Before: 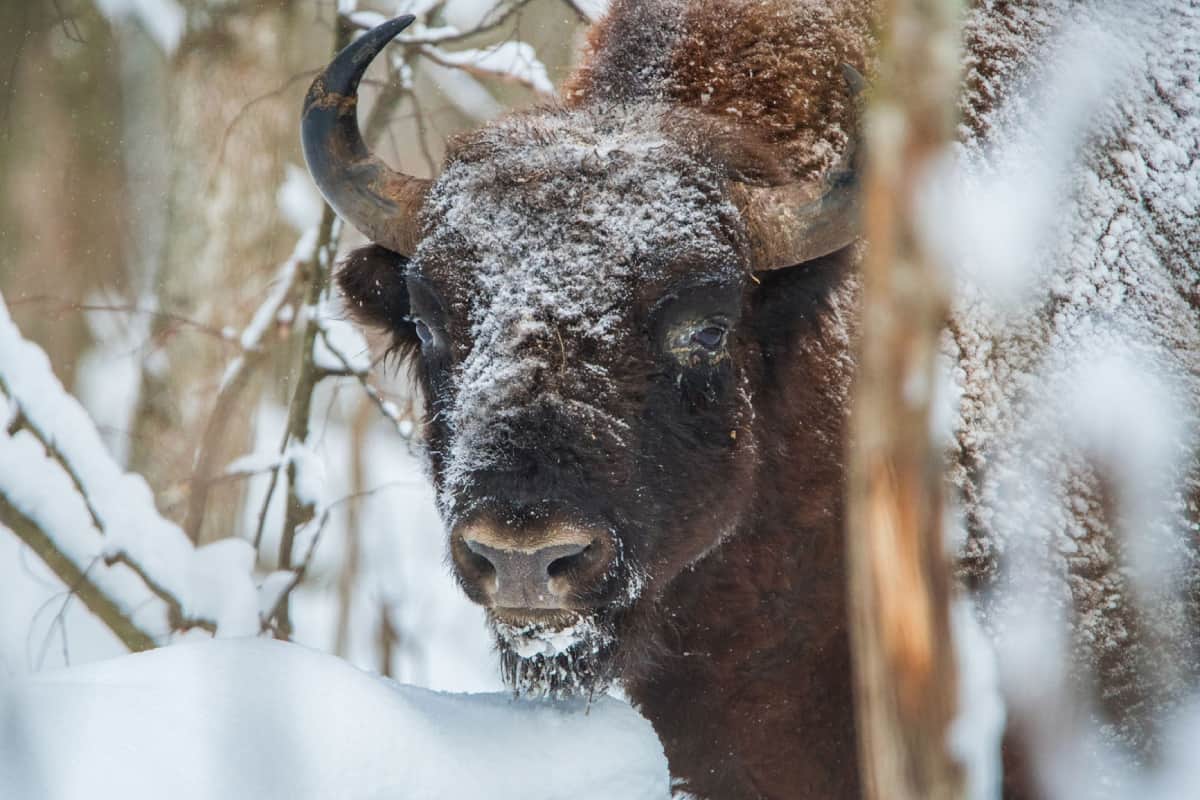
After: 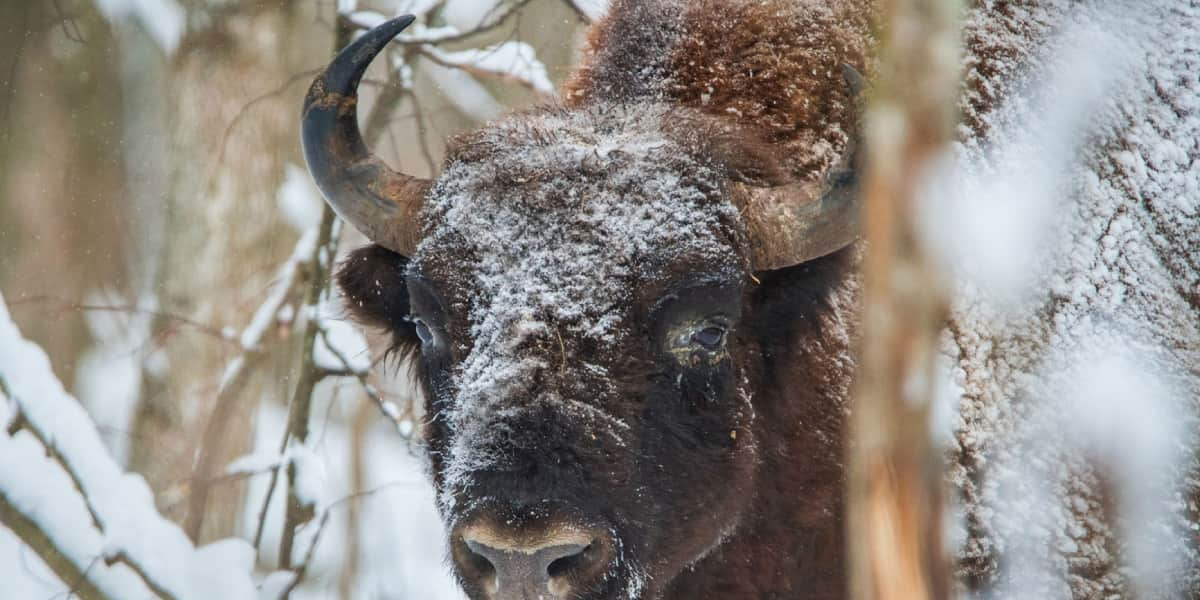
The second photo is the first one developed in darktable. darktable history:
crop: bottom 24.993%
